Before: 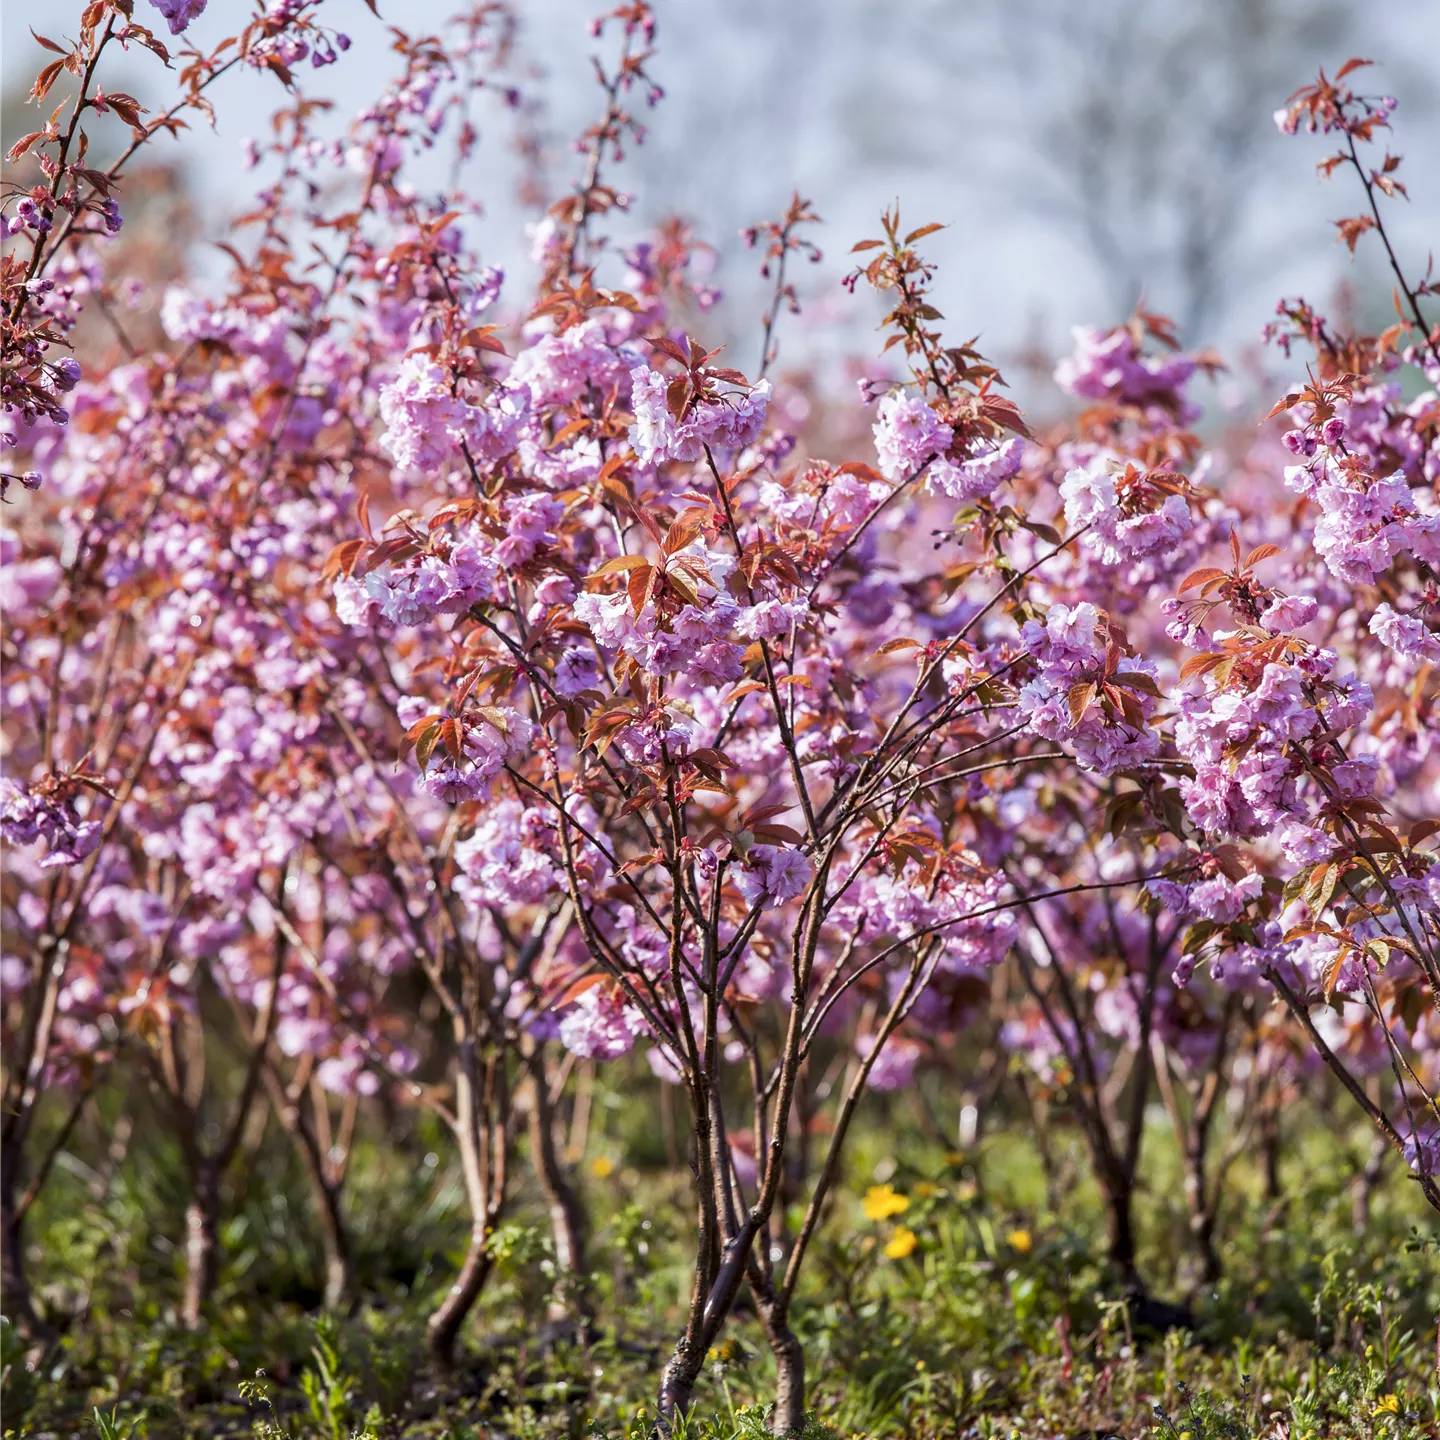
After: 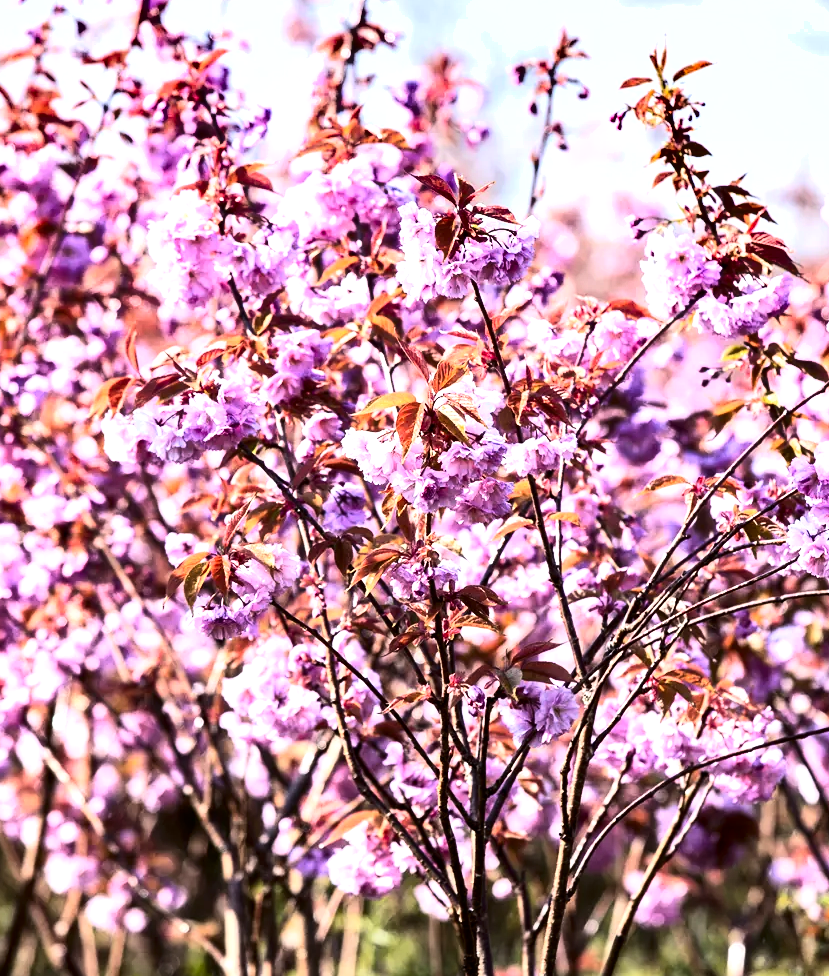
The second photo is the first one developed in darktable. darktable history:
crop: left 16.179%, top 11.356%, right 26.234%, bottom 20.799%
base curve: curves: ch0 [(0, 0) (0.303, 0.277) (1, 1)], preserve colors none
contrast brightness saturation: contrast 0.293
shadows and highlights: shadows 43.66, white point adjustment -1.52, soften with gaussian
tone equalizer: -8 EV -1.11 EV, -7 EV -0.986 EV, -6 EV -0.882 EV, -5 EV -0.559 EV, -3 EV 0.56 EV, -2 EV 0.839 EV, -1 EV 1.01 EV, +0 EV 1.07 EV
